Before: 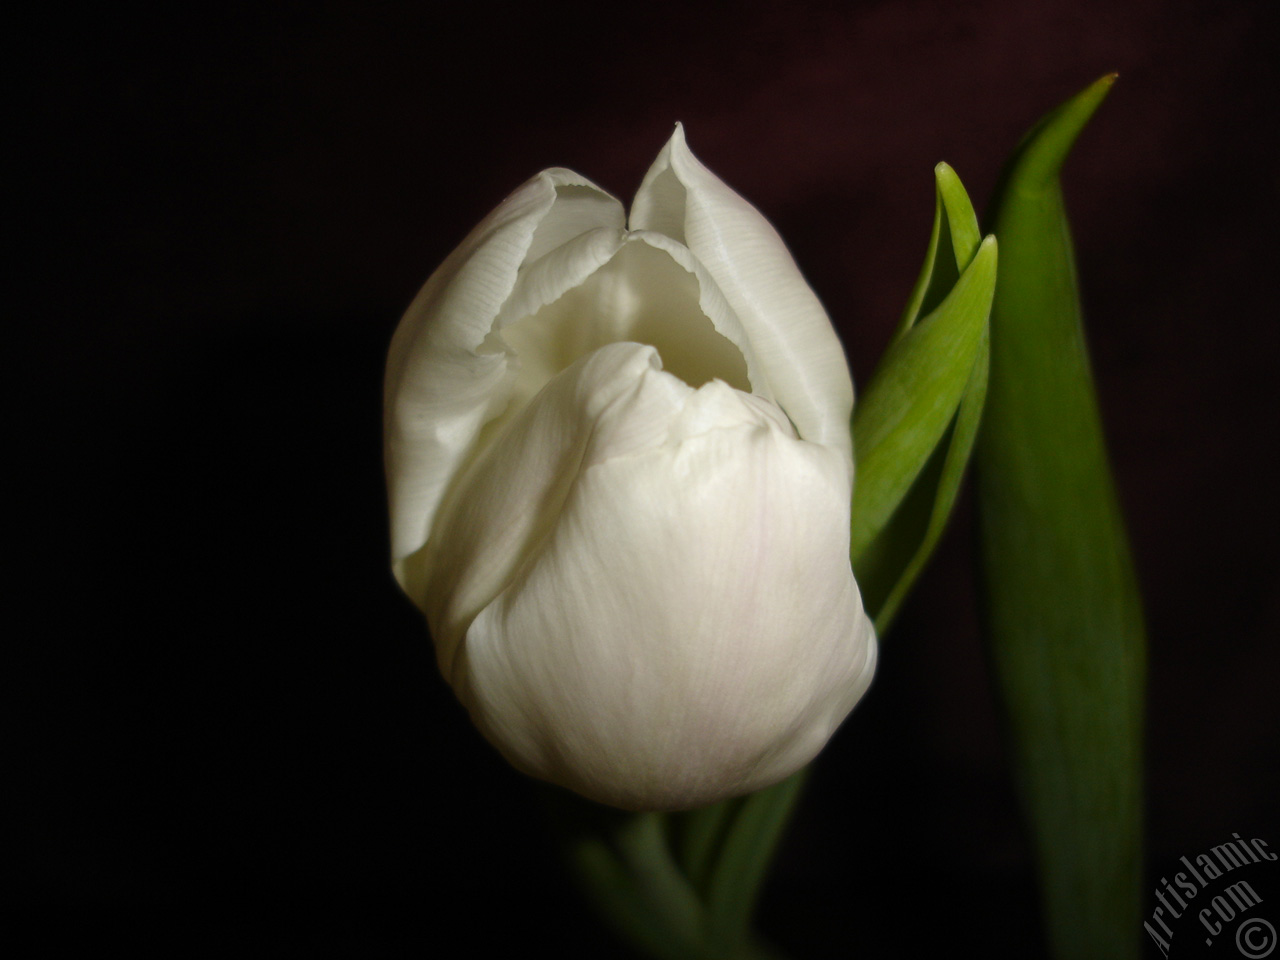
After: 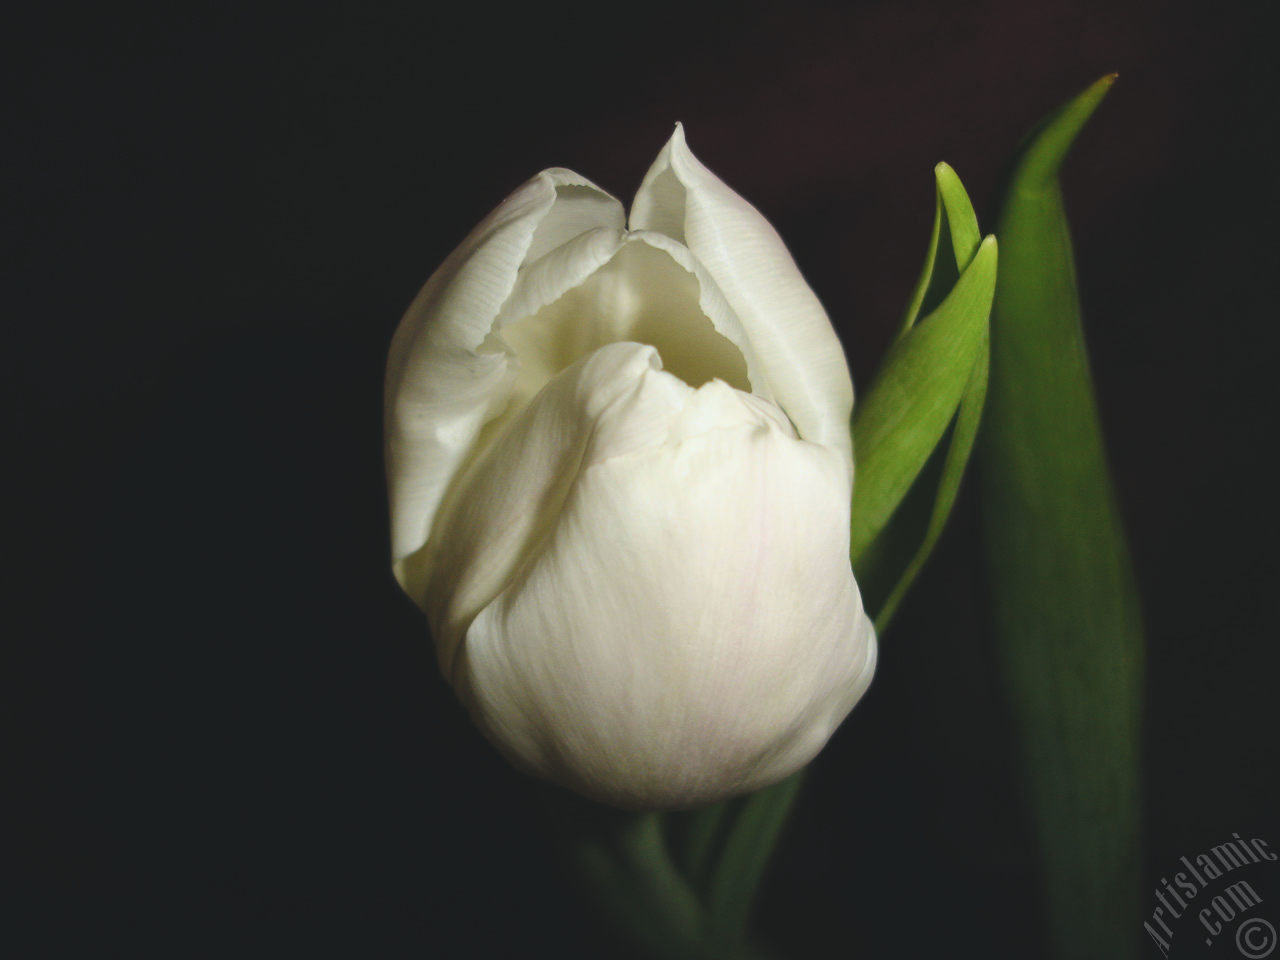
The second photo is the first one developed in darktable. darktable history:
exposure: black level correction -0.023, exposure -0.039 EV, compensate highlight preservation false
tone equalizer: on, module defaults
tone curve: curves: ch0 [(0, 0) (0.035, 0.011) (0.133, 0.076) (0.285, 0.265) (0.491, 0.541) (0.617, 0.693) (0.704, 0.77) (0.794, 0.865) (0.895, 0.938) (1, 0.976)]; ch1 [(0, 0) (0.318, 0.278) (0.444, 0.427) (0.502, 0.497) (0.543, 0.547) (0.601, 0.641) (0.746, 0.764) (1, 1)]; ch2 [(0, 0) (0.316, 0.292) (0.381, 0.37) (0.423, 0.448) (0.476, 0.482) (0.502, 0.5) (0.543, 0.547) (0.587, 0.613) (0.642, 0.672) (0.704, 0.727) (0.865, 0.827) (1, 0.951)], color space Lab, independent channels, preserve colors none
